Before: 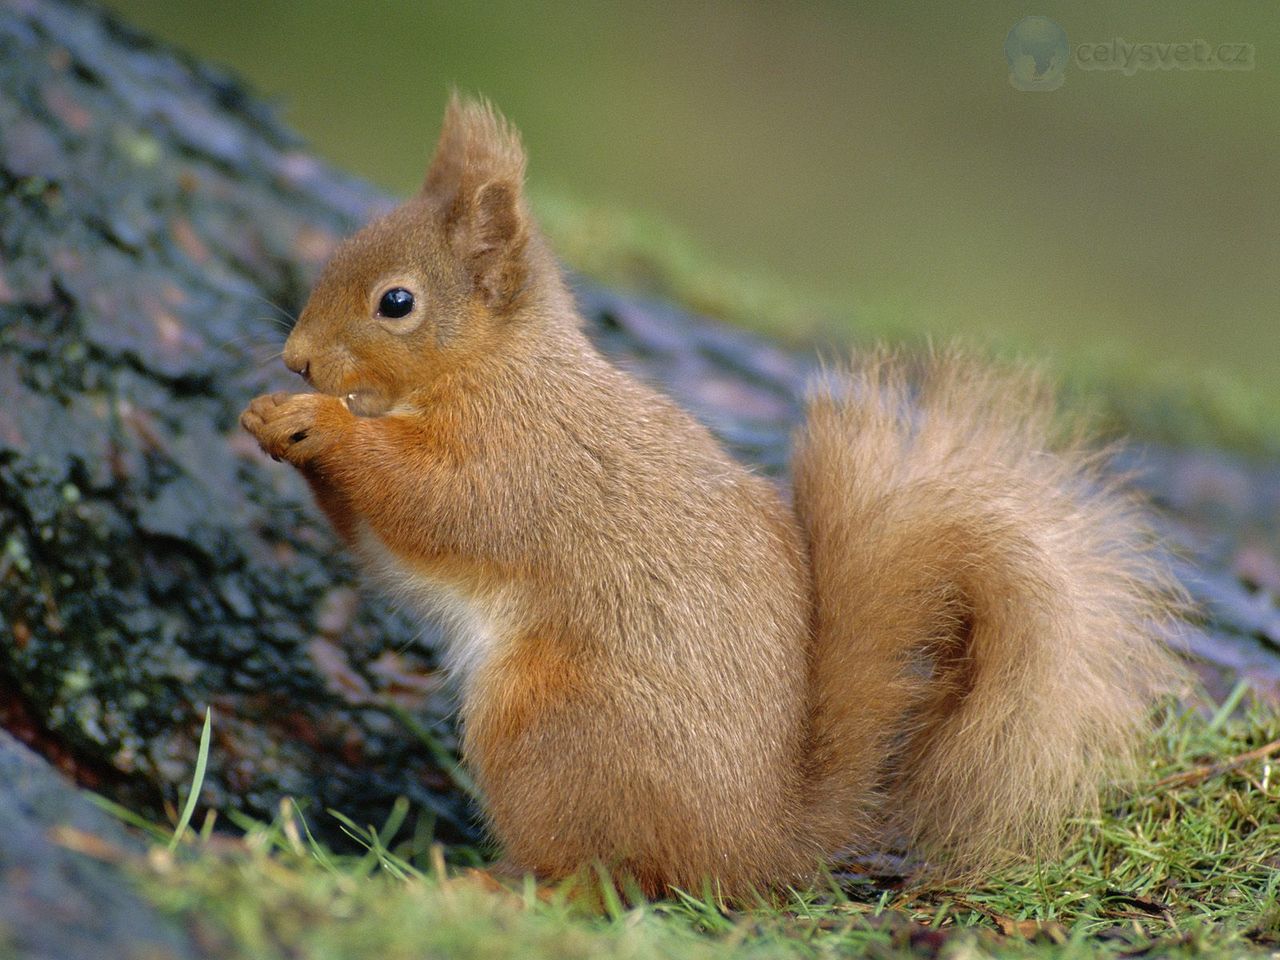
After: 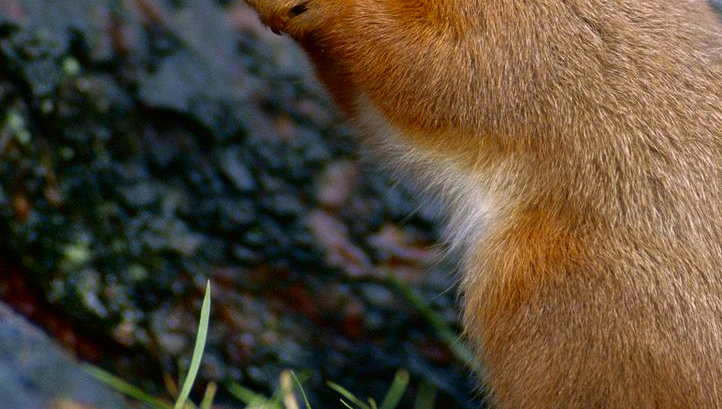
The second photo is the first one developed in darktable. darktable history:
crop: top 44.483%, right 43.593%, bottom 12.892%
white balance: red 1.009, blue 1.027
contrast brightness saturation: contrast 0.07, brightness -0.14, saturation 0.11
